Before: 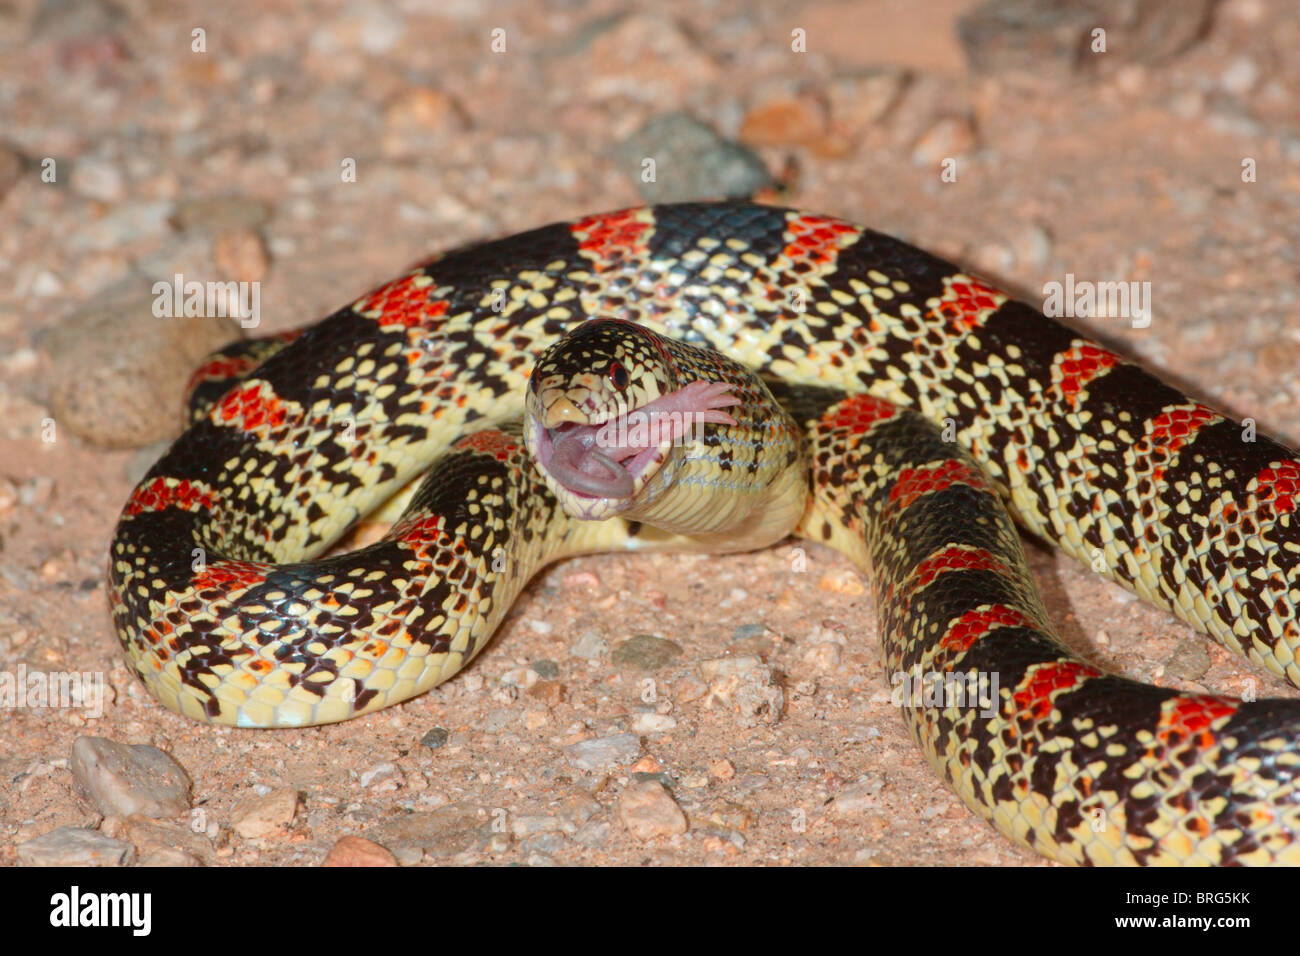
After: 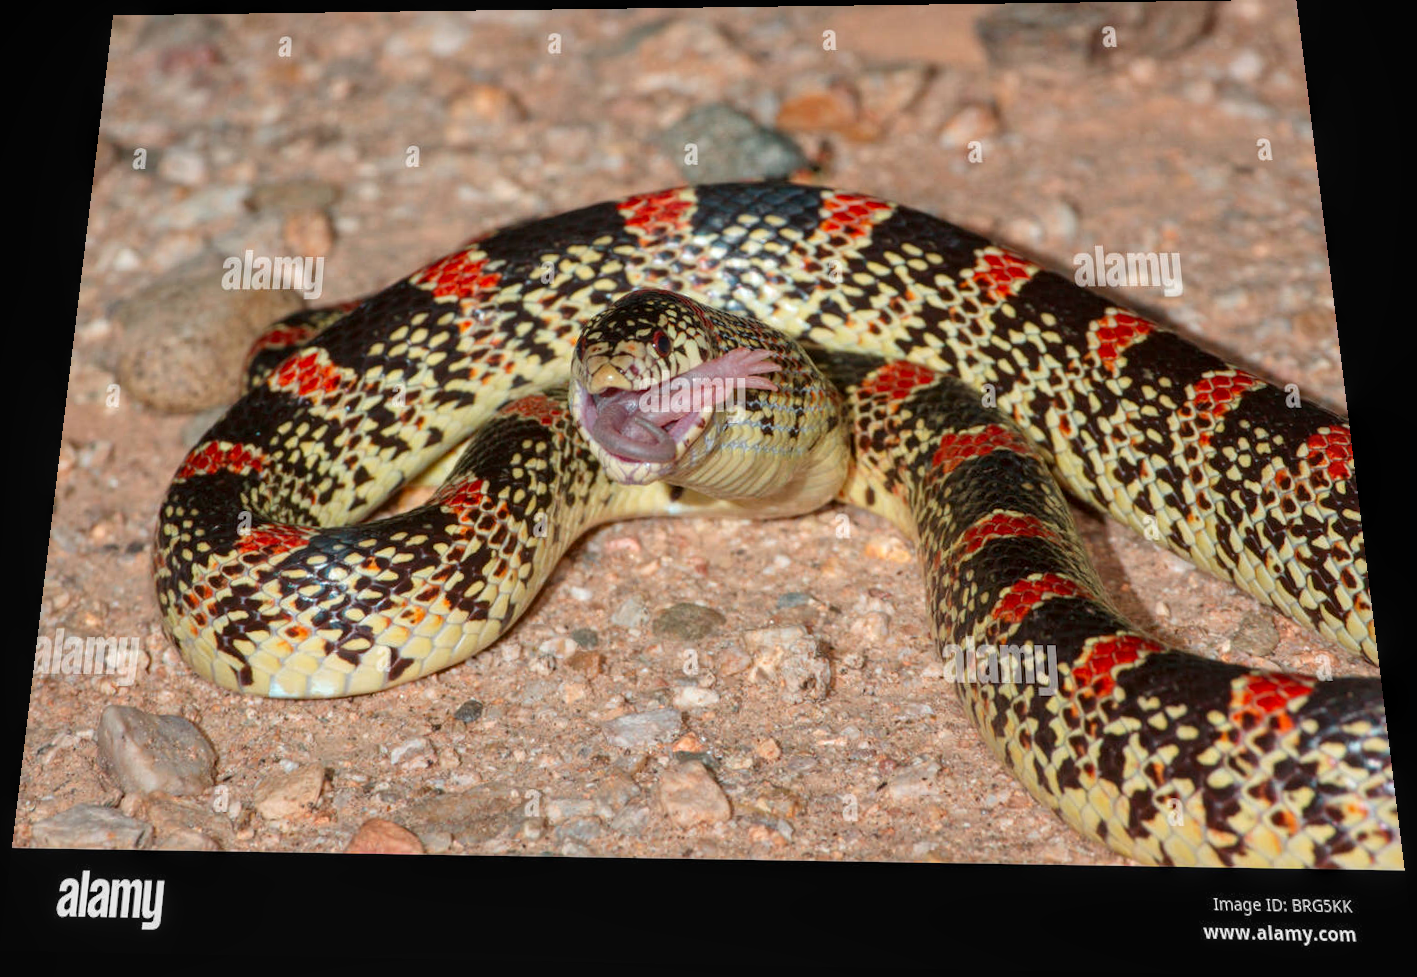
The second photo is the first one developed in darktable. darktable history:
rotate and perspective: rotation 0.128°, lens shift (vertical) -0.181, lens shift (horizontal) -0.044, shear 0.001, automatic cropping off
local contrast: on, module defaults
